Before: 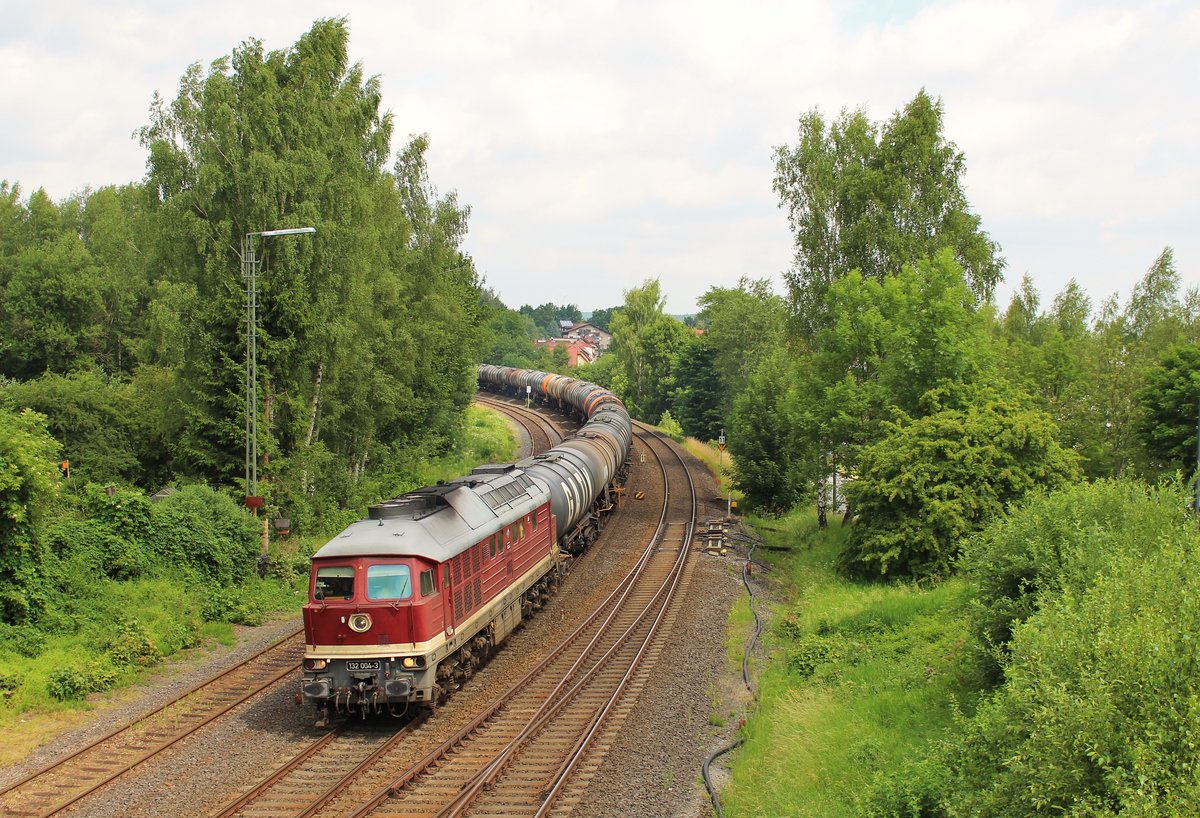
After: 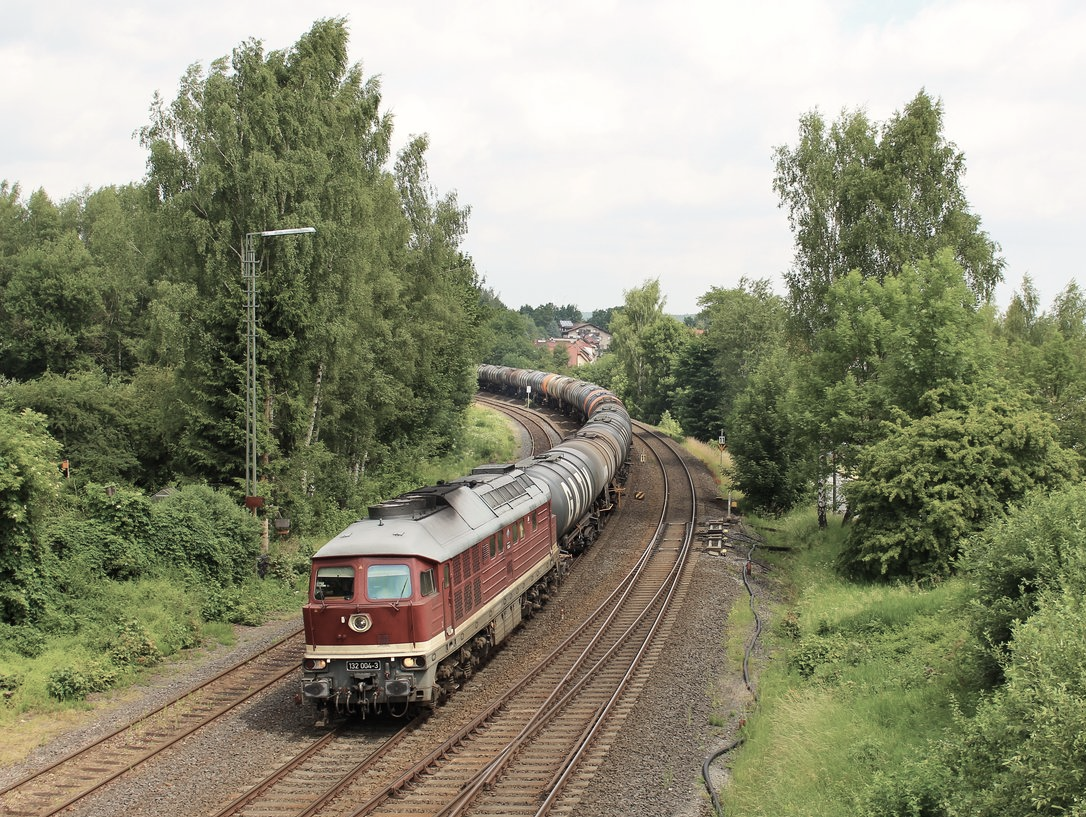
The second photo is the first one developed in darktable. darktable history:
crop: right 9.478%, bottom 0.02%
contrast brightness saturation: contrast 0.101, saturation -0.378
